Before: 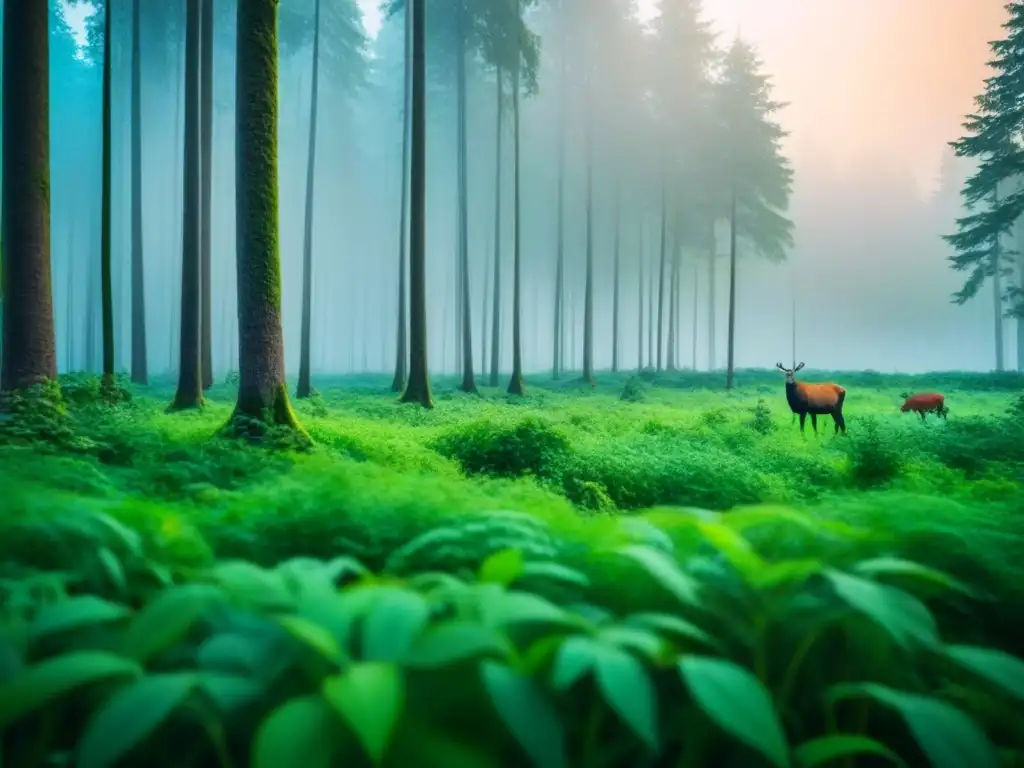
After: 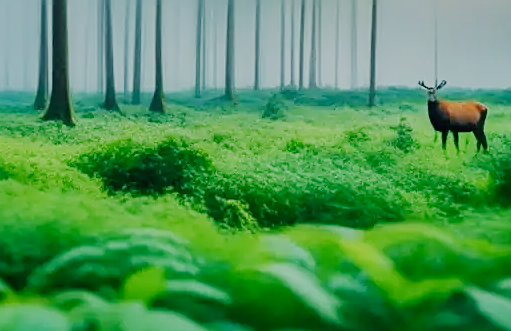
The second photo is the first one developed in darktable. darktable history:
sharpen: on, module defaults
filmic rgb: black relative exposure -7.65 EV, white relative exposure 4.56 EV, hardness 3.61, contrast 1.053, preserve chrominance no, color science v5 (2021), contrast in shadows safe, contrast in highlights safe
crop: left 35.015%, top 36.751%, right 15.039%, bottom 20.088%
